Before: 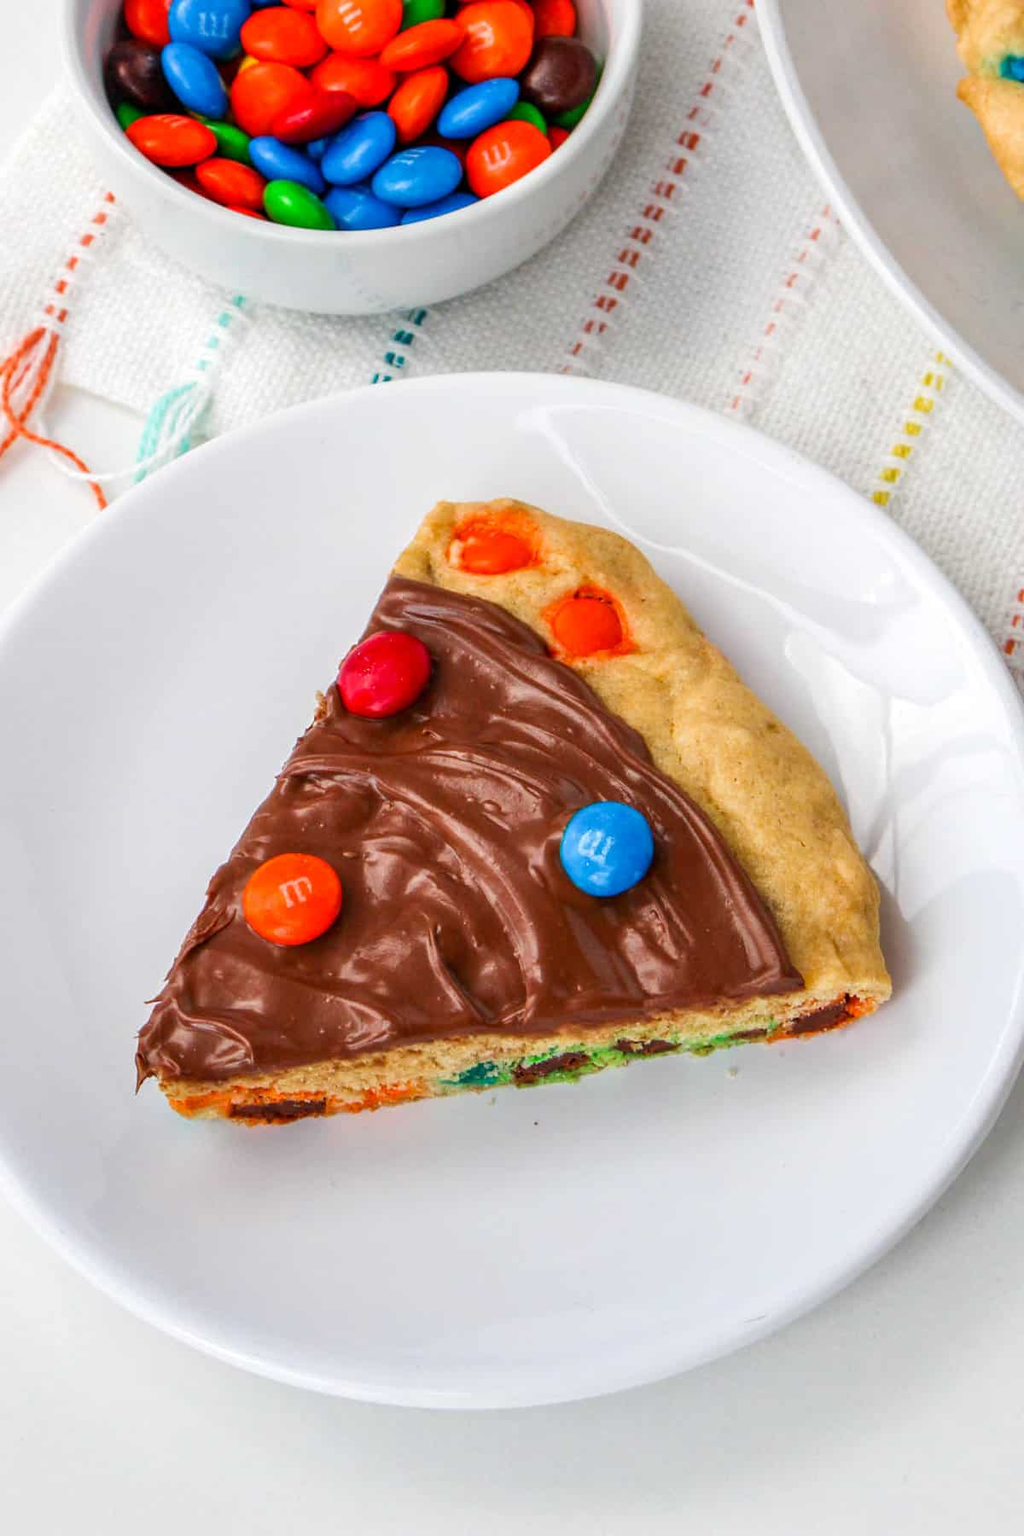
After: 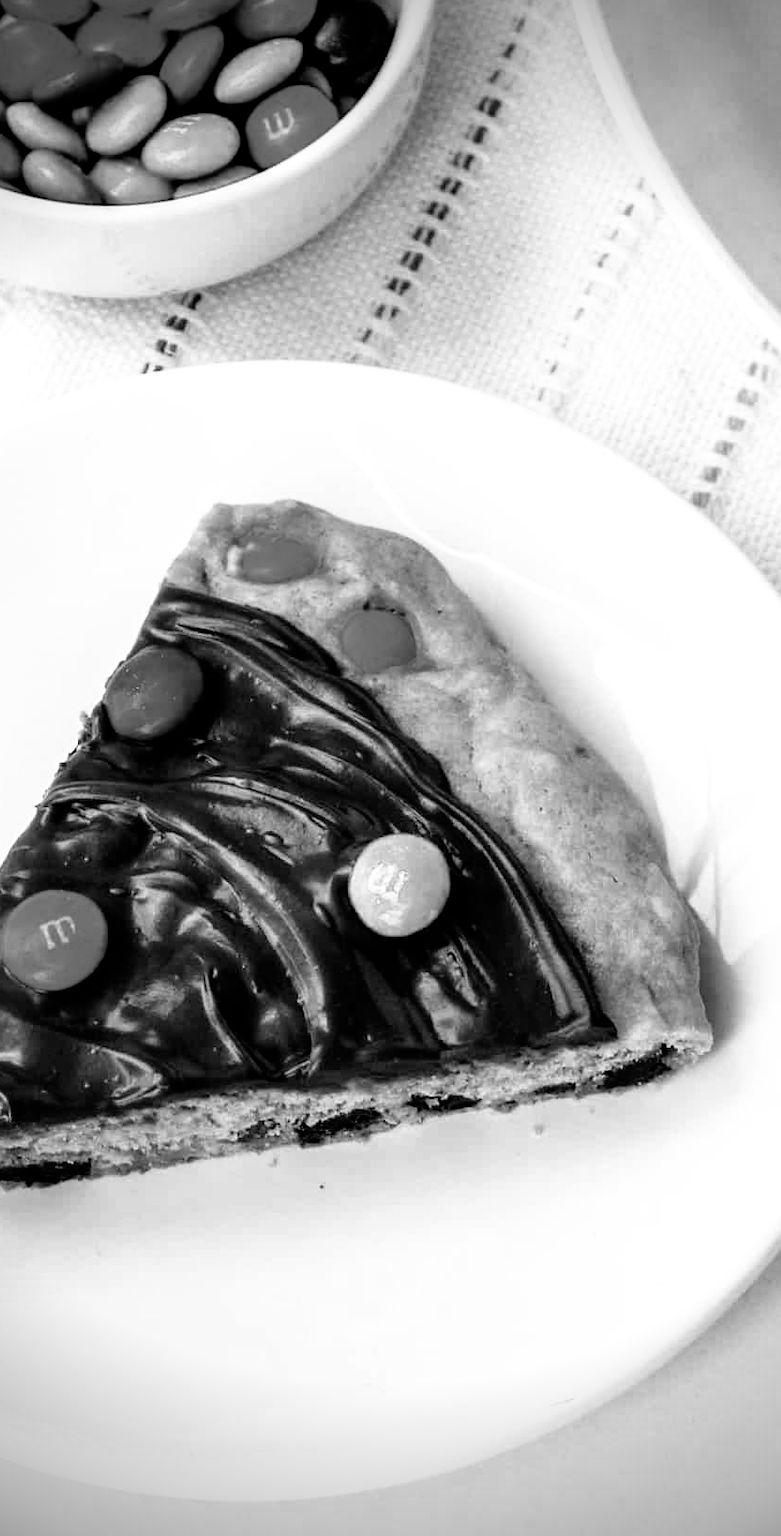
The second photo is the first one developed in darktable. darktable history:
vignetting: brightness -0.989, saturation 0.493
filmic rgb: black relative exposure -3.49 EV, white relative exposure 2.25 EV, hardness 3.4
color calibration: output gray [0.22, 0.42, 0.37, 0], illuminant Planckian (black body), x 0.378, y 0.375, temperature 4041.36 K
crop and rotate: left 23.814%, top 2.839%, right 6.696%, bottom 6.126%
